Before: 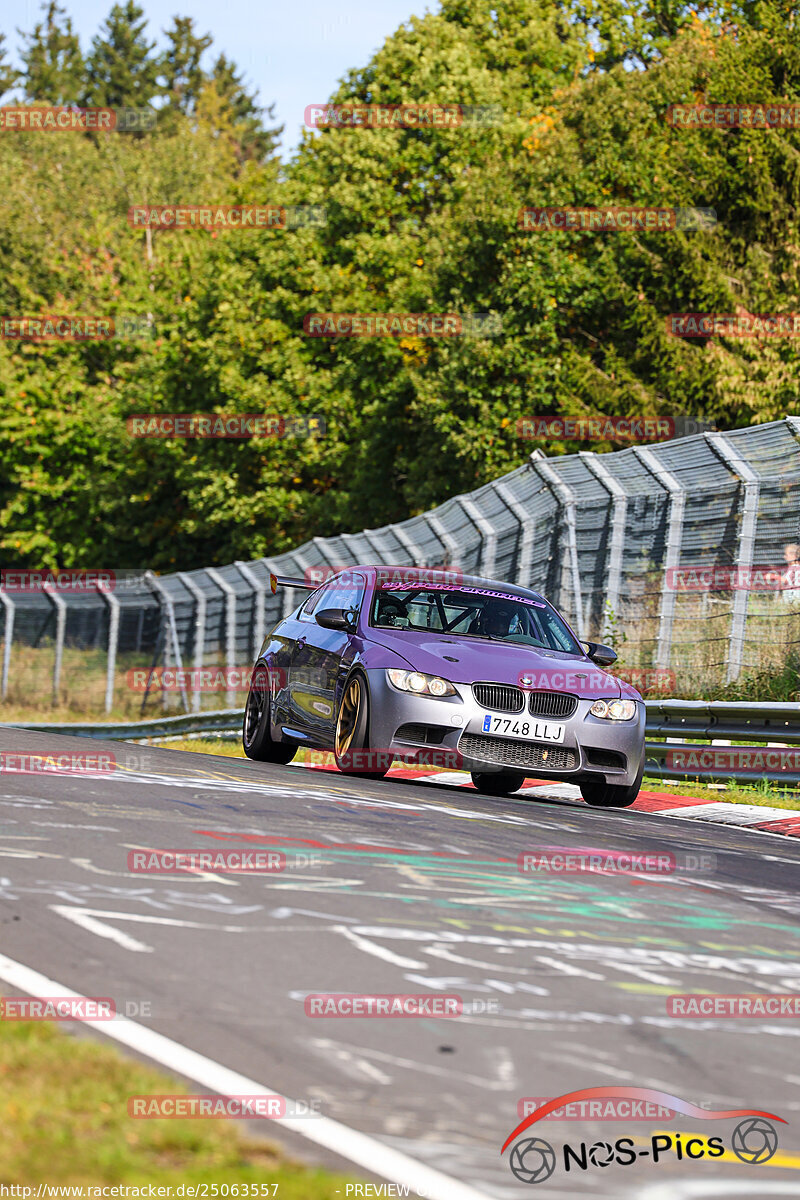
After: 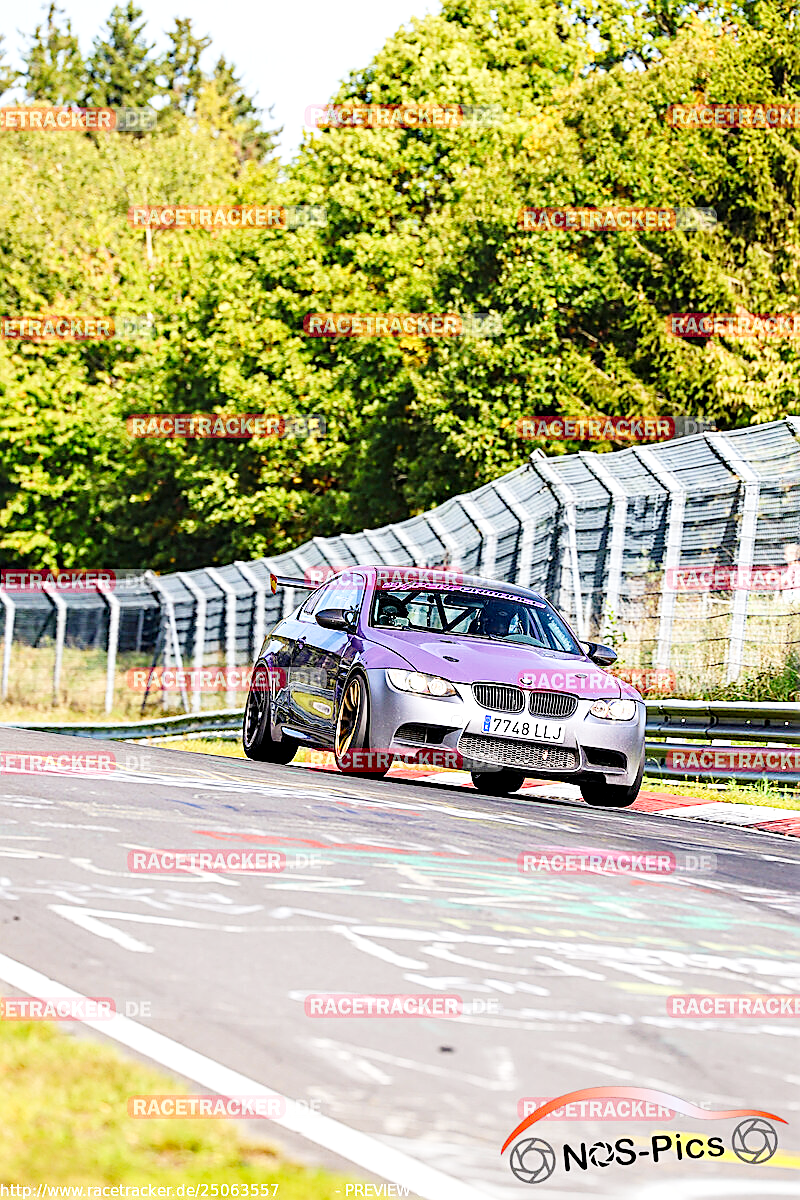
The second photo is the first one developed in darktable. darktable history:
sharpen: on, module defaults
base curve: curves: ch0 [(0, 0) (0.028, 0.03) (0.121, 0.232) (0.46, 0.748) (0.859, 0.968) (1, 1)], fusion 1, preserve colors none
